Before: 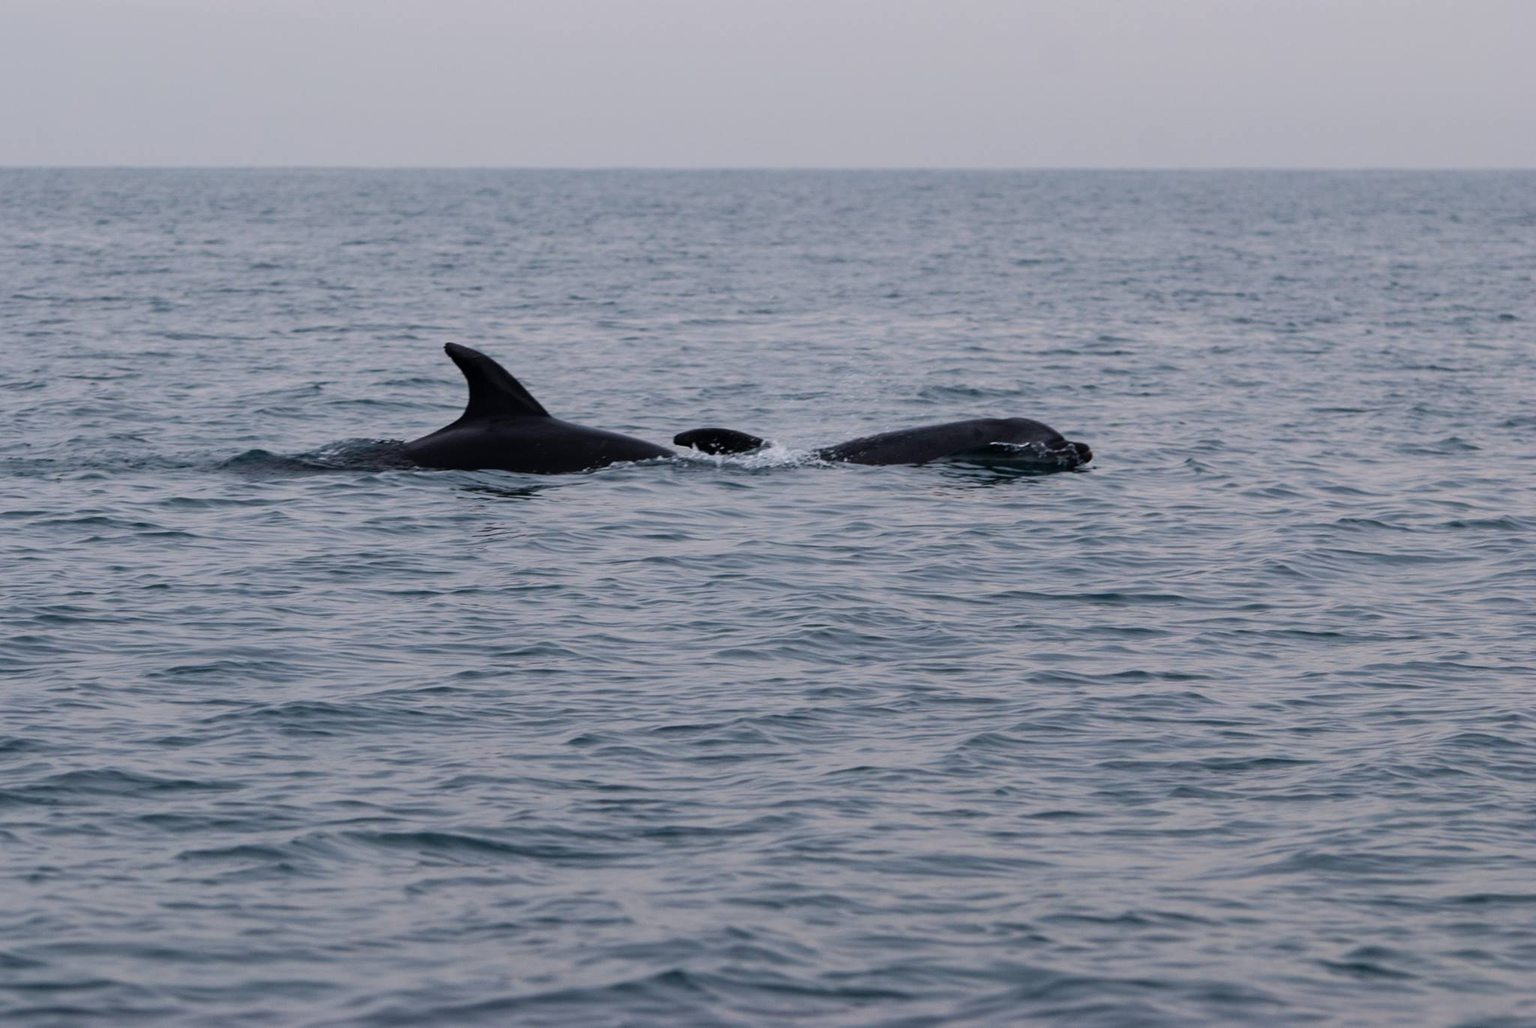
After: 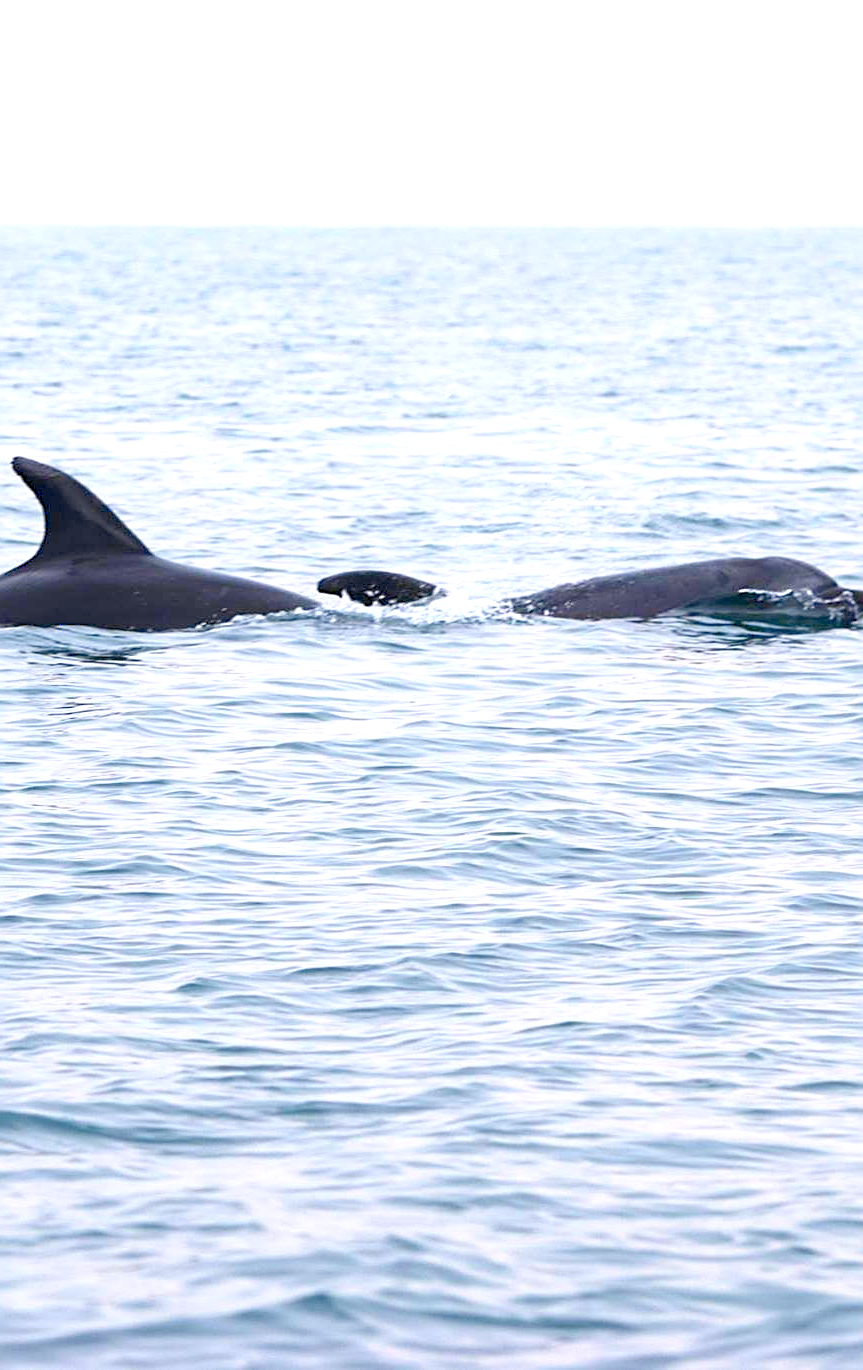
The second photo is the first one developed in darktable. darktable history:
levels: levels [0, 0.397, 0.955]
exposure: black level correction 0, exposure 1.446 EV, compensate exposure bias true, compensate highlight preservation false
crop: left 28.412%, right 29.412%
sharpen: on, module defaults
